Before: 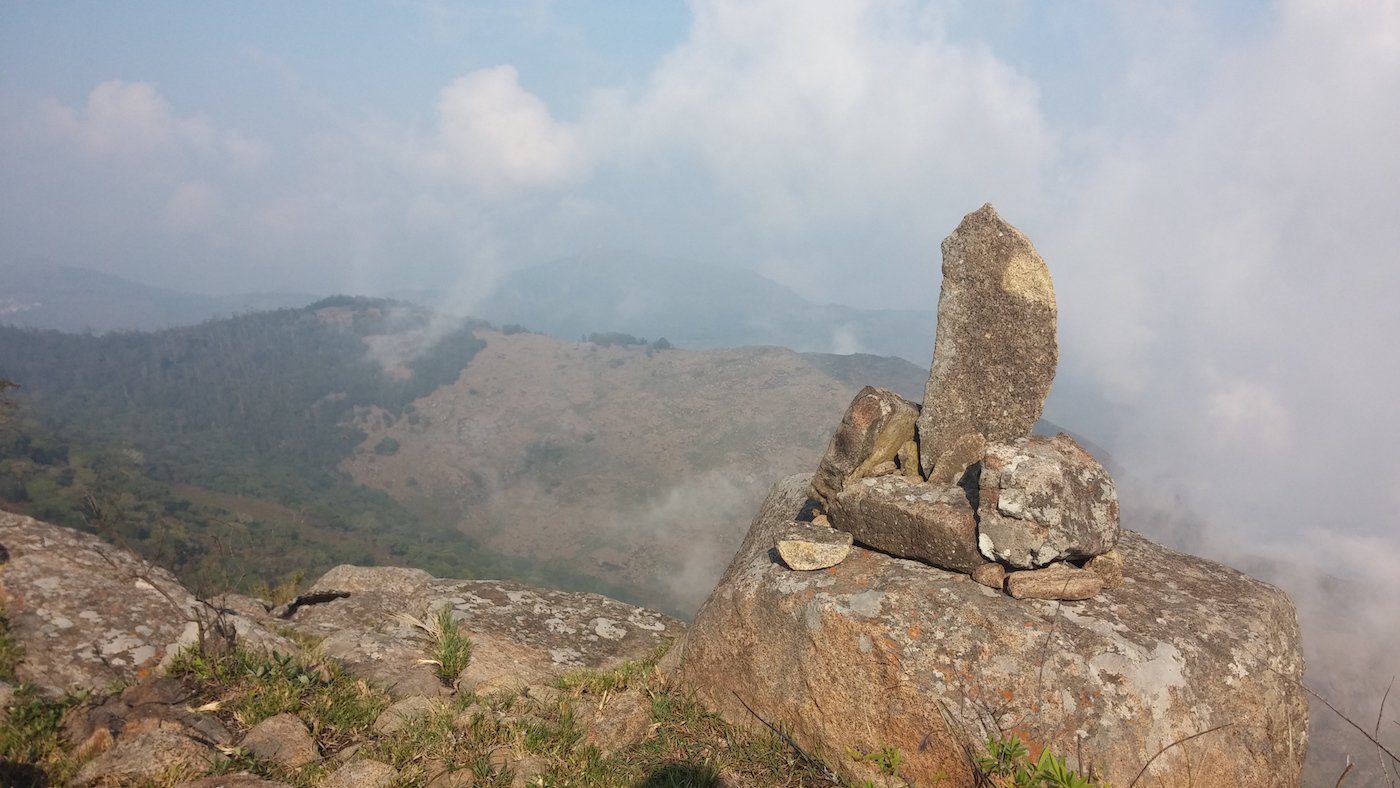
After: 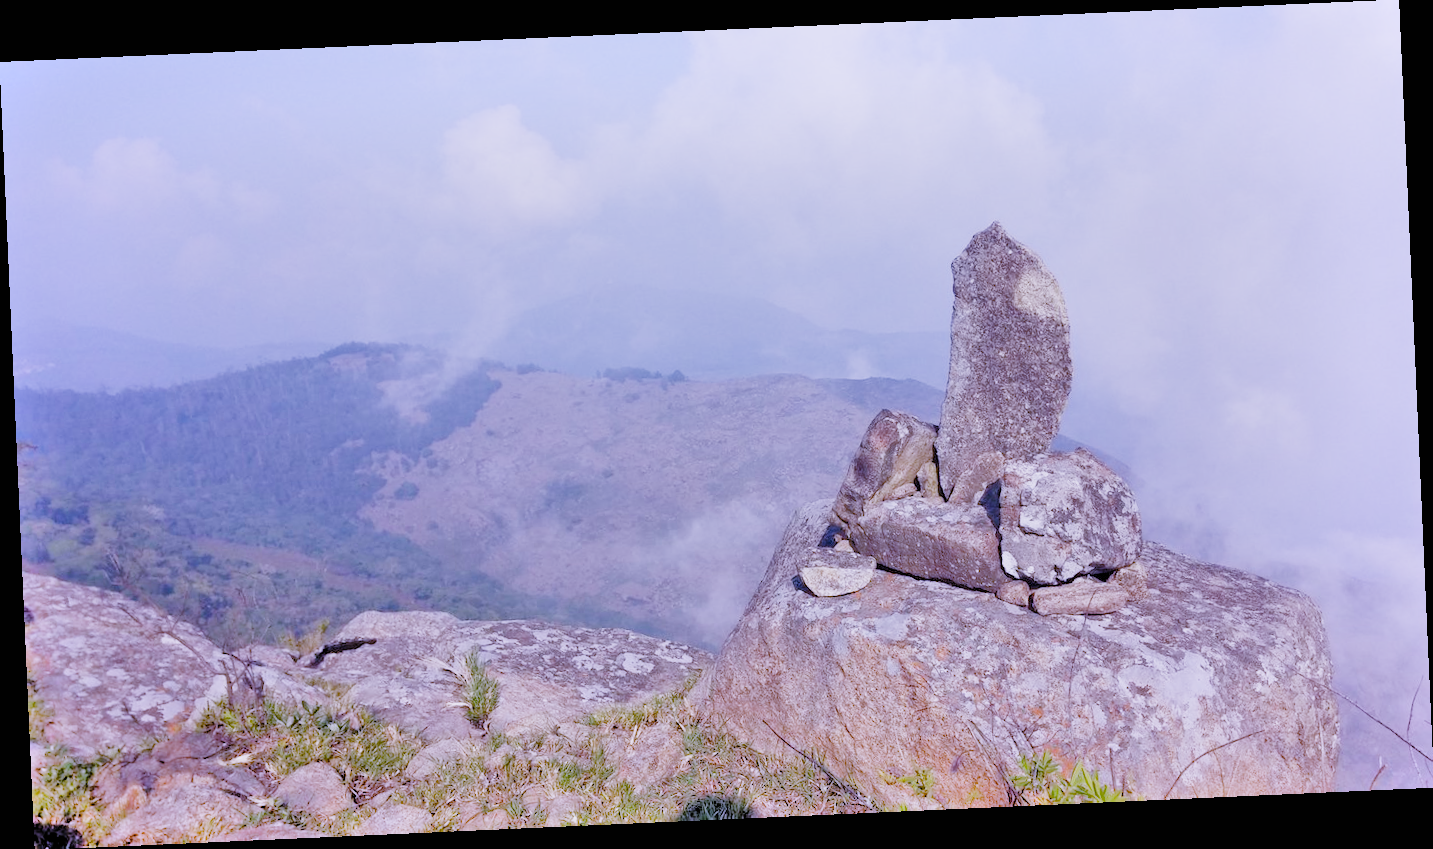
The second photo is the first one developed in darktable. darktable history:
exposure: exposure 0.6 EV, compensate highlight preservation false
shadows and highlights: low approximation 0.01, soften with gaussian
white balance: red 0.98, blue 1.61
rotate and perspective: rotation -2.56°, automatic cropping off
tone equalizer: -7 EV 0.15 EV, -6 EV 0.6 EV, -5 EV 1.15 EV, -4 EV 1.33 EV, -3 EV 1.15 EV, -2 EV 0.6 EV, -1 EV 0.15 EV, mask exposure compensation -0.5 EV
filmic rgb: black relative exposure -2.85 EV, white relative exposure 4.56 EV, hardness 1.77, contrast 1.25, preserve chrominance no, color science v5 (2021)
